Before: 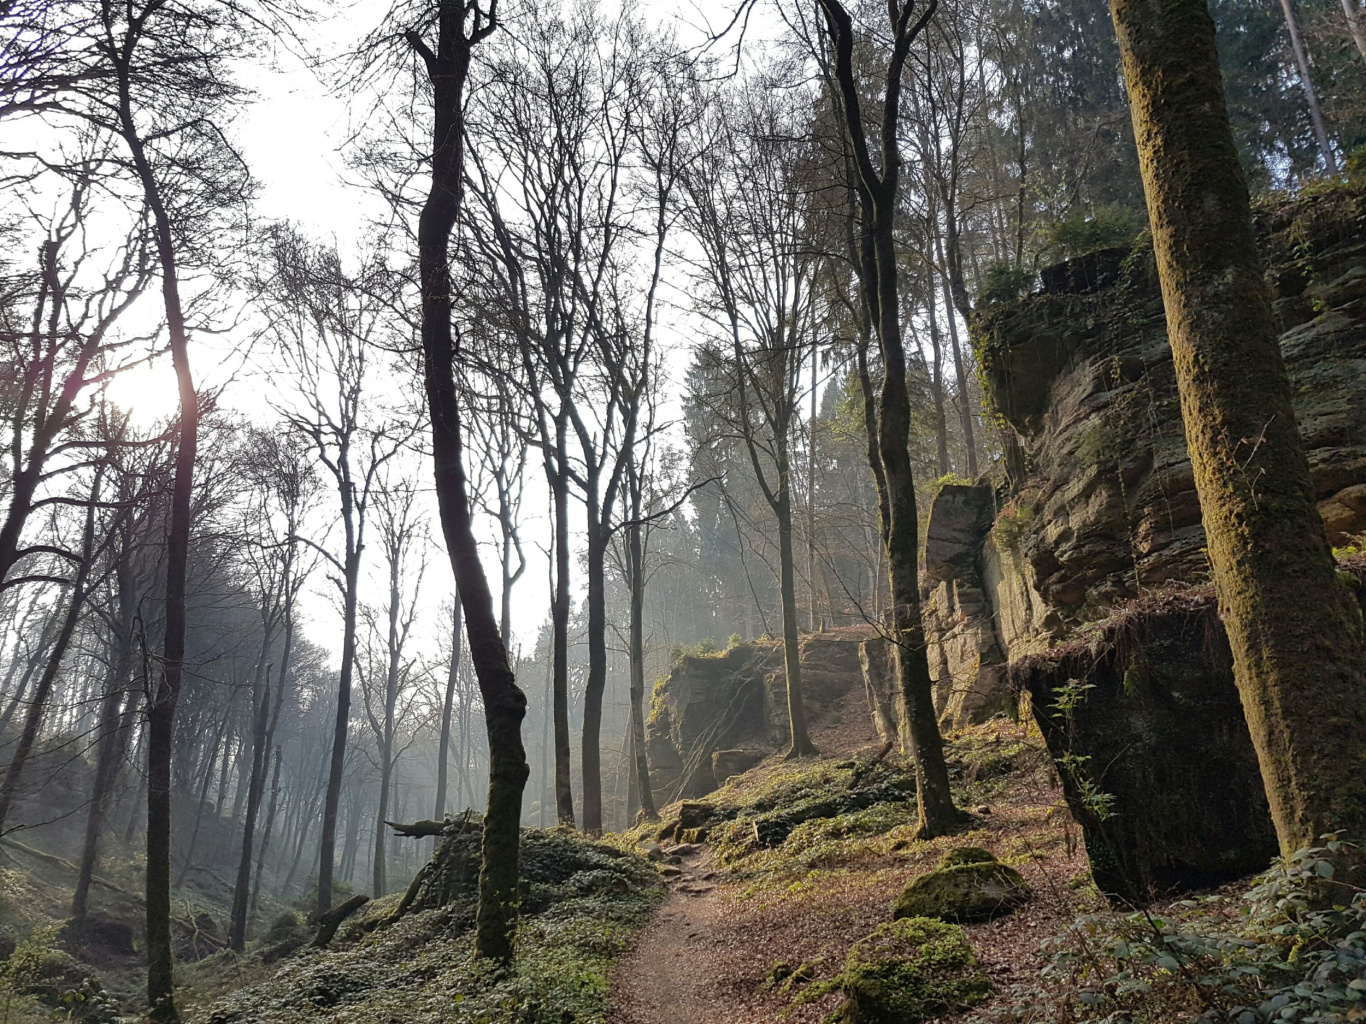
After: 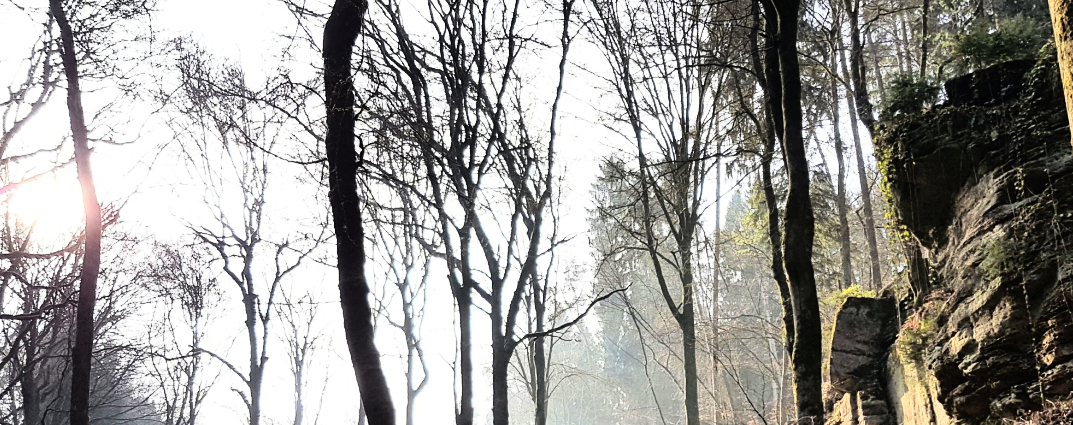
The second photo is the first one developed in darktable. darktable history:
crop: left 7.036%, top 18.398%, right 14.379%, bottom 40.043%
white balance: red 1, blue 1
rgb curve: curves: ch0 [(0, 0) (0.21, 0.15) (0.24, 0.21) (0.5, 0.75) (0.75, 0.96) (0.89, 0.99) (1, 1)]; ch1 [(0, 0.02) (0.21, 0.13) (0.25, 0.2) (0.5, 0.67) (0.75, 0.9) (0.89, 0.97) (1, 1)]; ch2 [(0, 0.02) (0.21, 0.13) (0.25, 0.2) (0.5, 0.67) (0.75, 0.9) (0.89, 0.97) (1, 1)], compensate middle gray true
